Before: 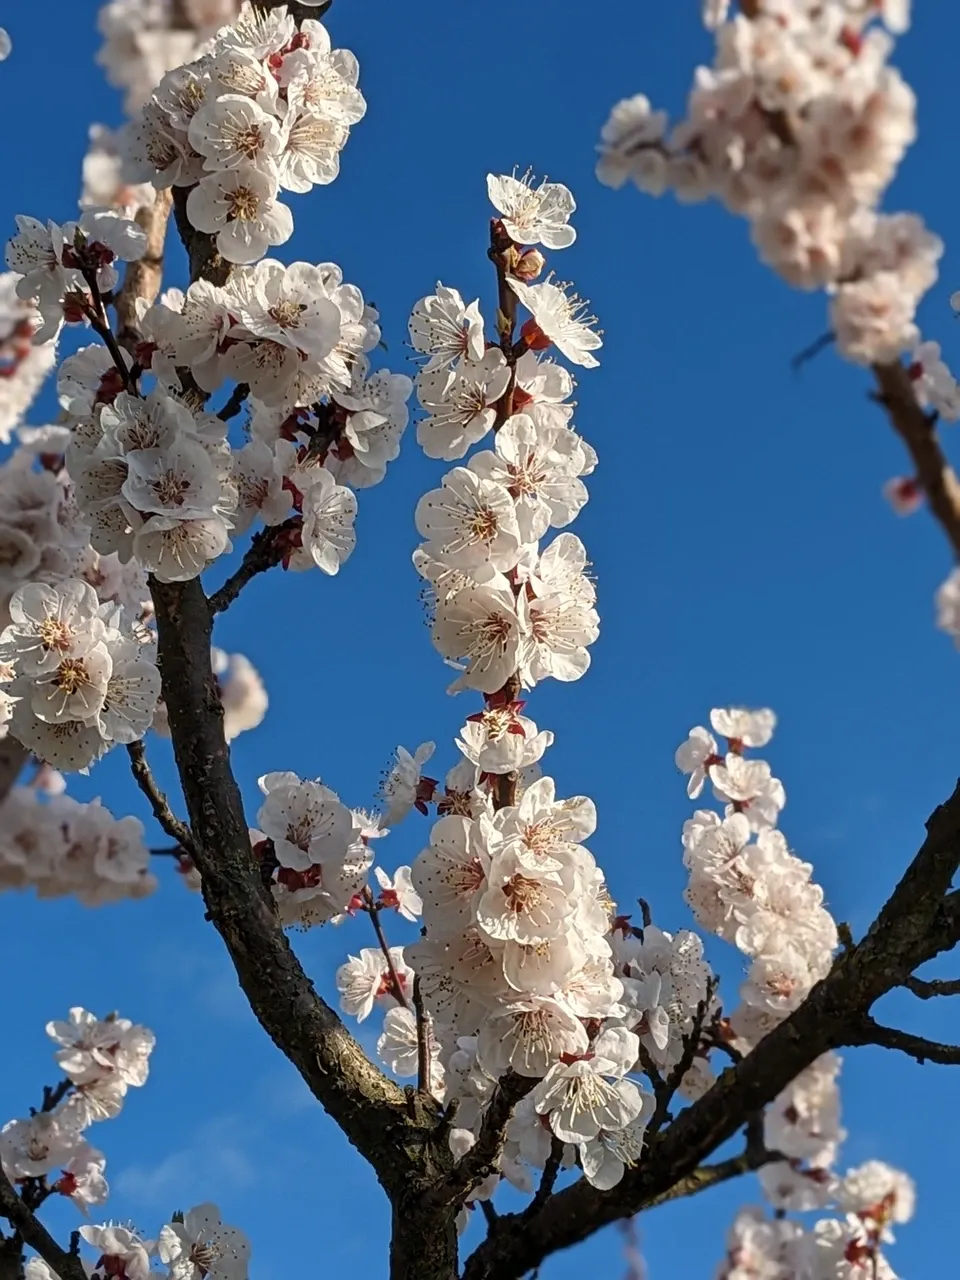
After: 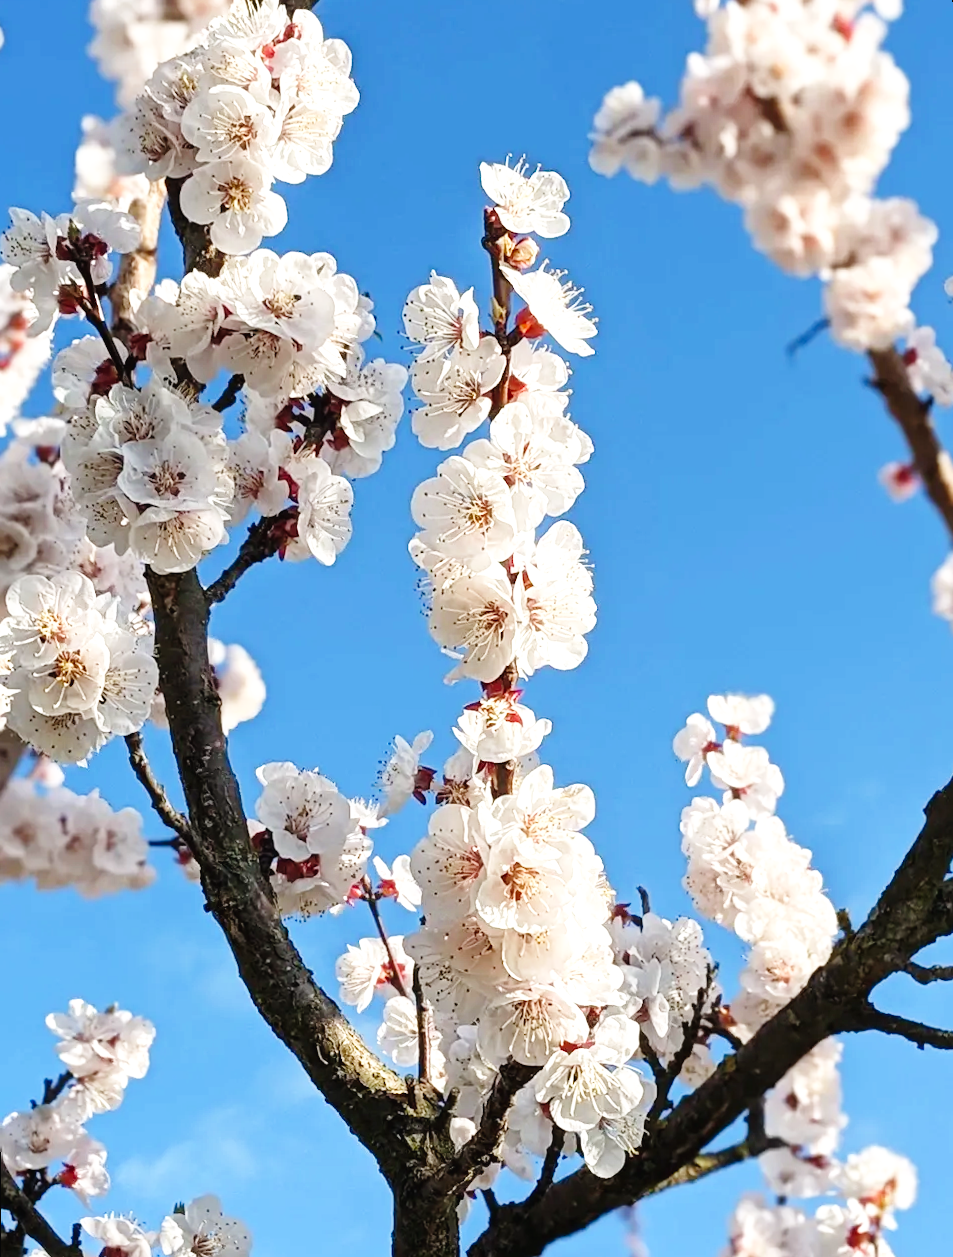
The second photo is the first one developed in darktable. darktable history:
rotate and perspective: rotation -0.45°, automatic cropping original format, crop left 0.008, crop right 0.992, crop top 0.012, crop bottom 0.988
color balance: mode lift, gamma, gain (sRGB)
base curve: curves: ch0 [(0, 0) (0.008, 0.007) (0.022, 0.029) (0.048, 0.089) (0.092, 0.197) (0.191, 0.399) (0.275, 0.534) (0.357, 0.65) (0.477, 0.78) (0.542, 0.833) (0.799, 0.973) (1, 1)], preserve colors none
exposure: black level correction -0.002, exposure 0.54 EV, compensate highlight preservation false
